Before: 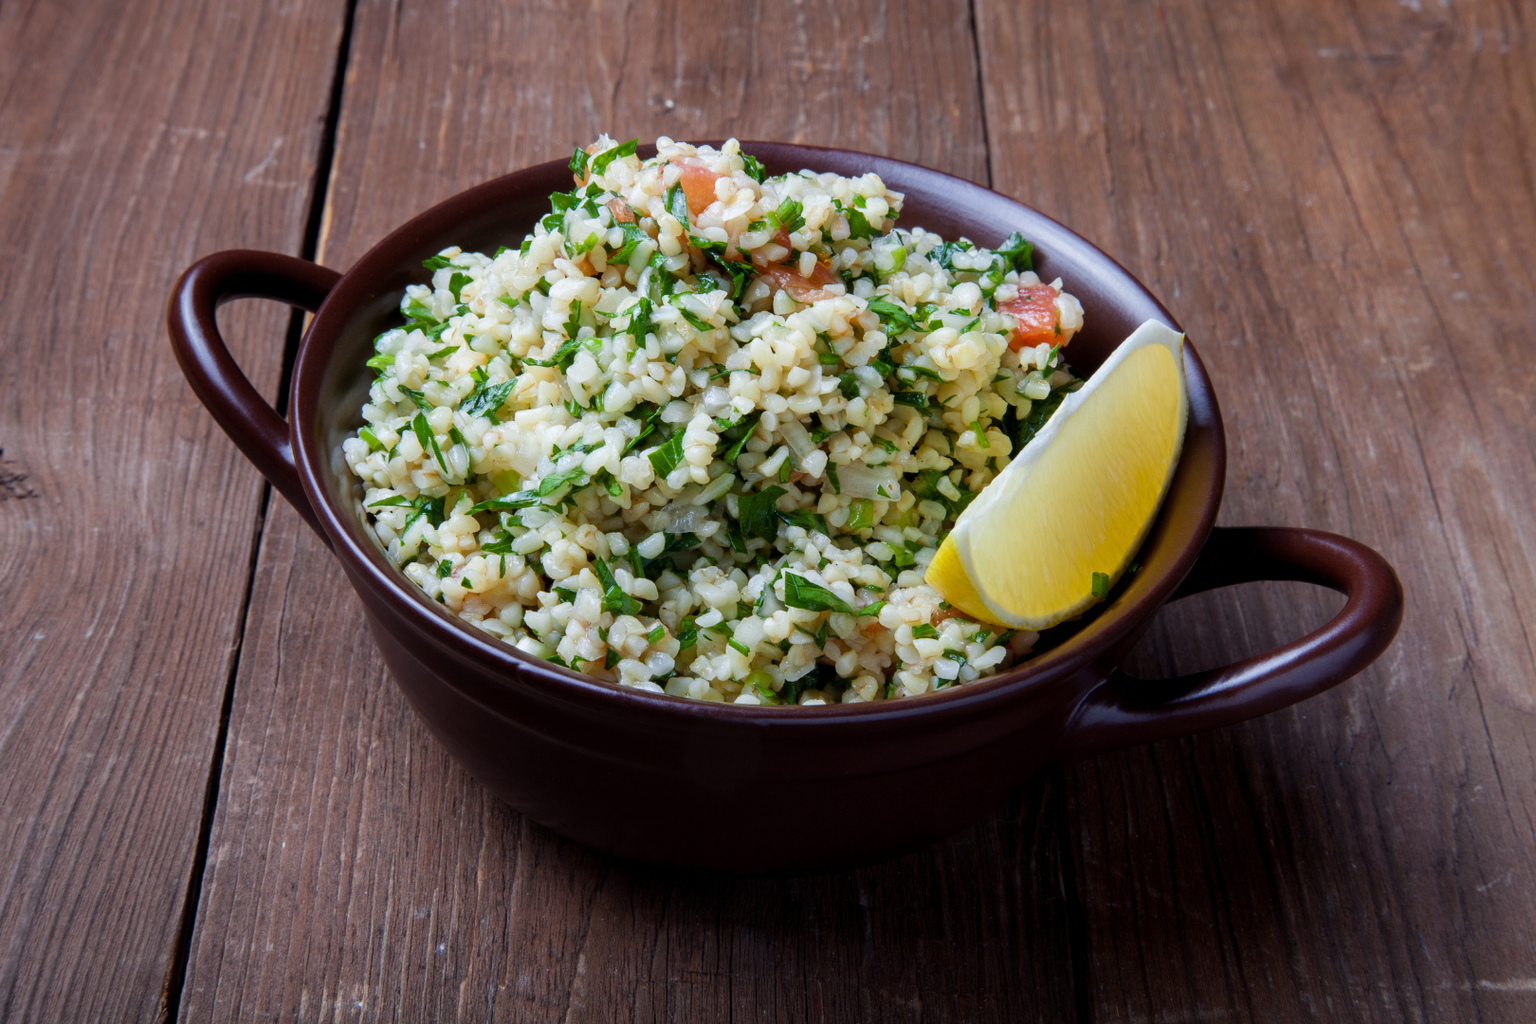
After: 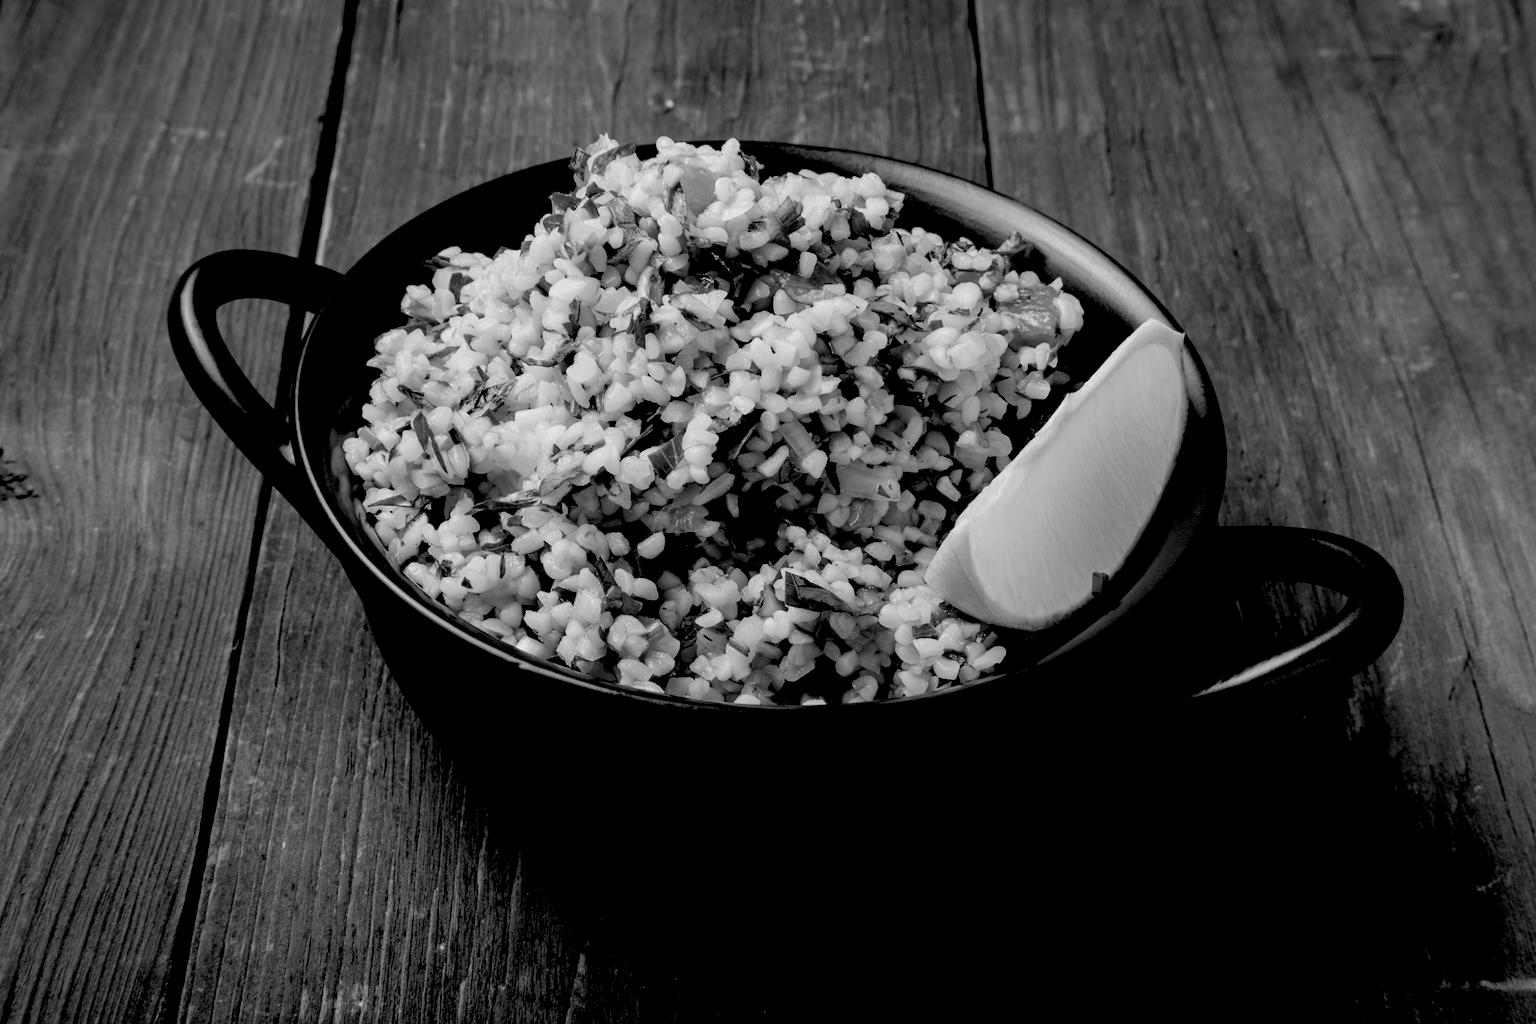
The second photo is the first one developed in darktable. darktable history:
exposure: black level correction 0.056, exposure -0.039 EV, compensate highlight preservation false
color contrast: green-magenta contrast 0, blue-yellow contrast 0
monochrome: a 14.95, b -89.96
